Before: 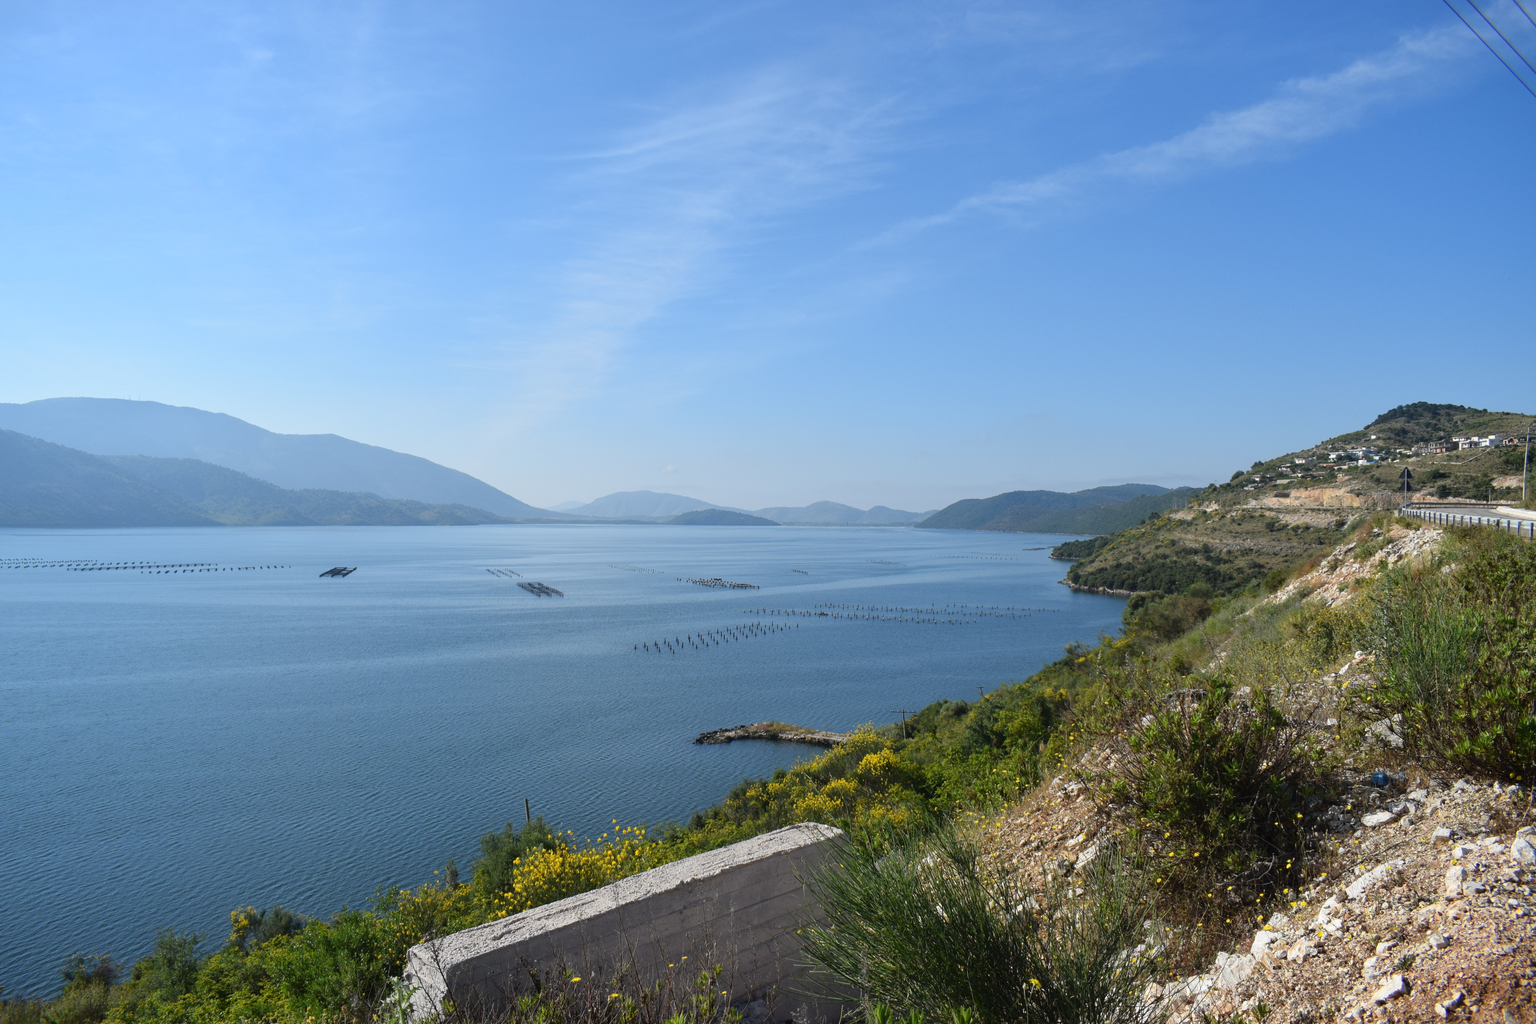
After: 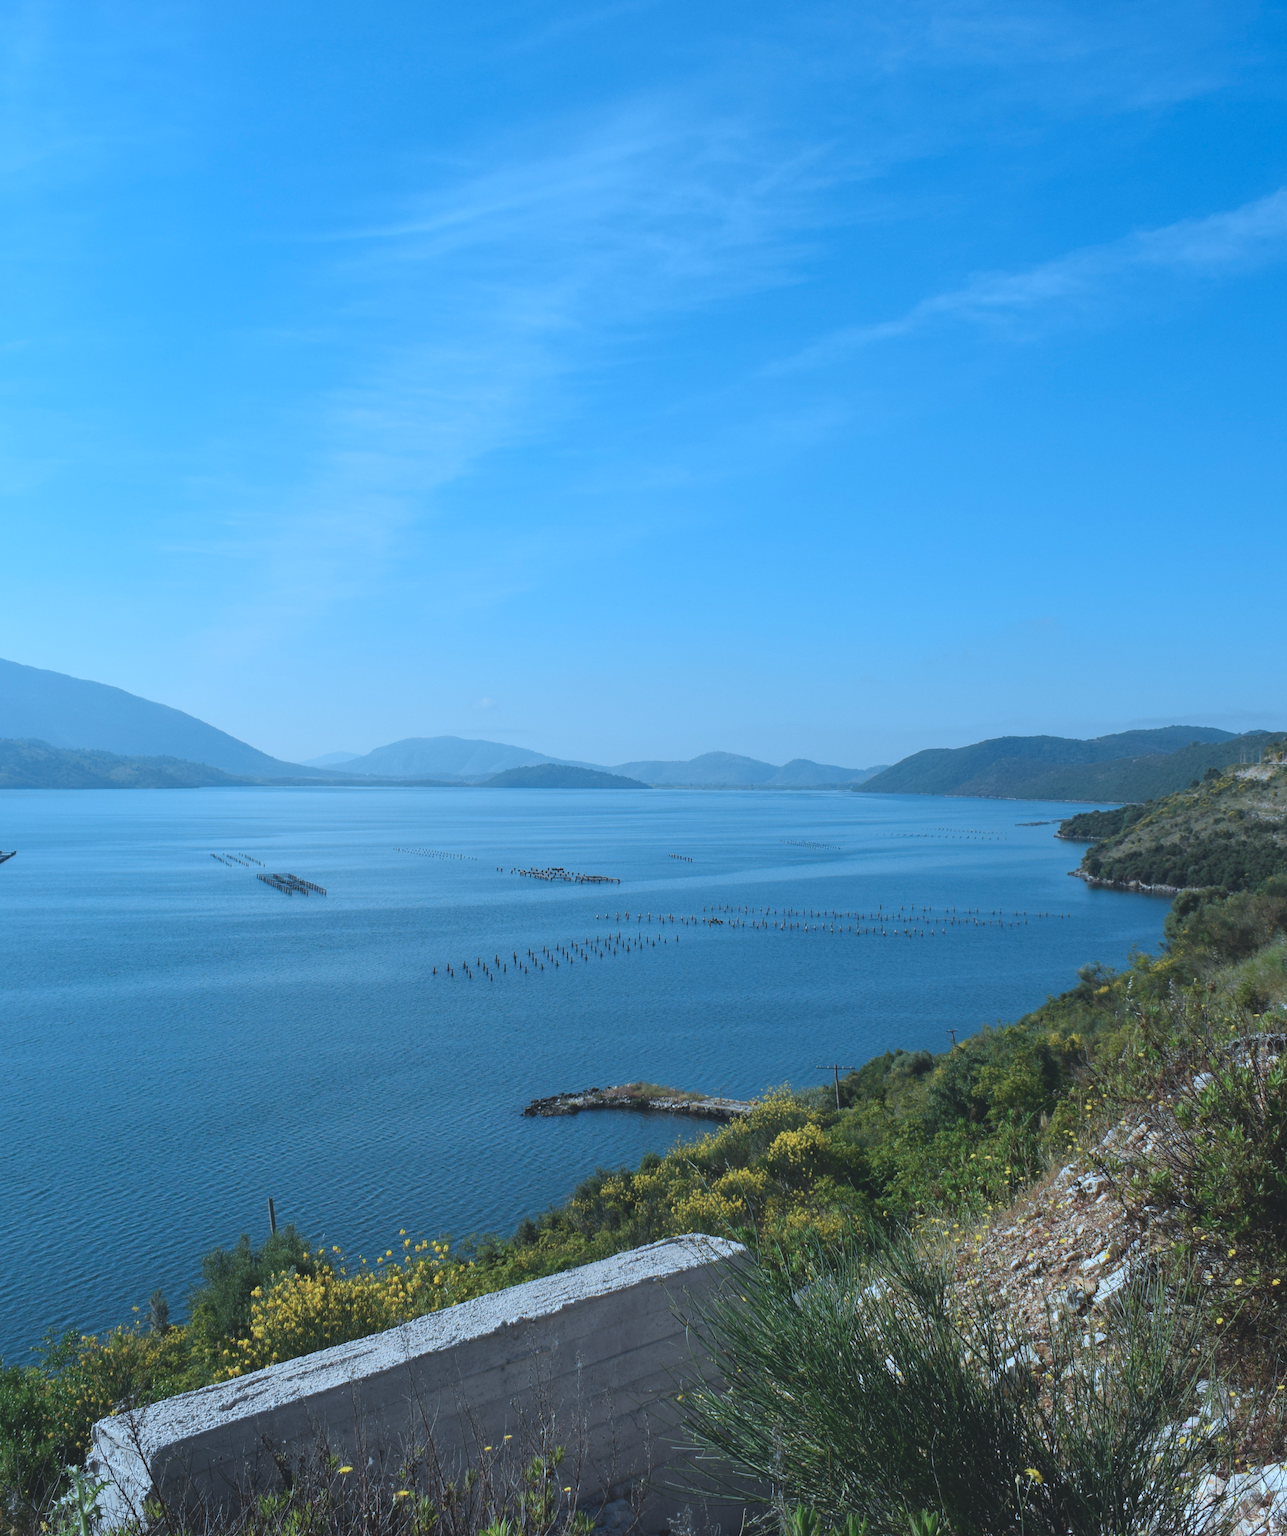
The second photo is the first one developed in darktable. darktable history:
exposure: black level correction -0.013, exposure -0.189 EV, compensate highlight preservation false
crop and rotate: left 22.541%, right 21.548%
tone equalizer: on, module defaults
color correction: highlights a* -9.11, highlights b* -23.64
